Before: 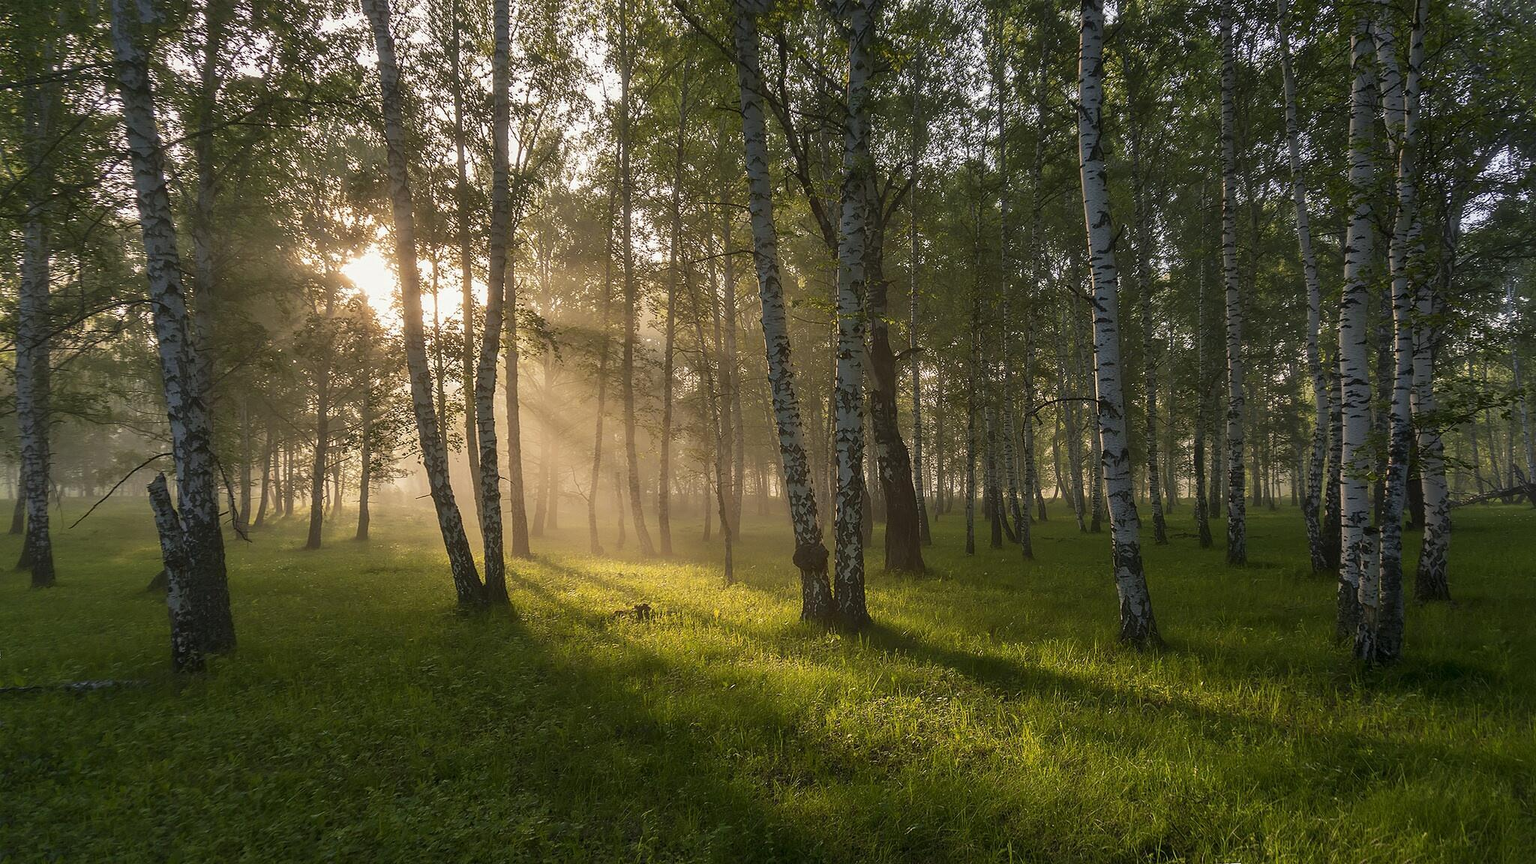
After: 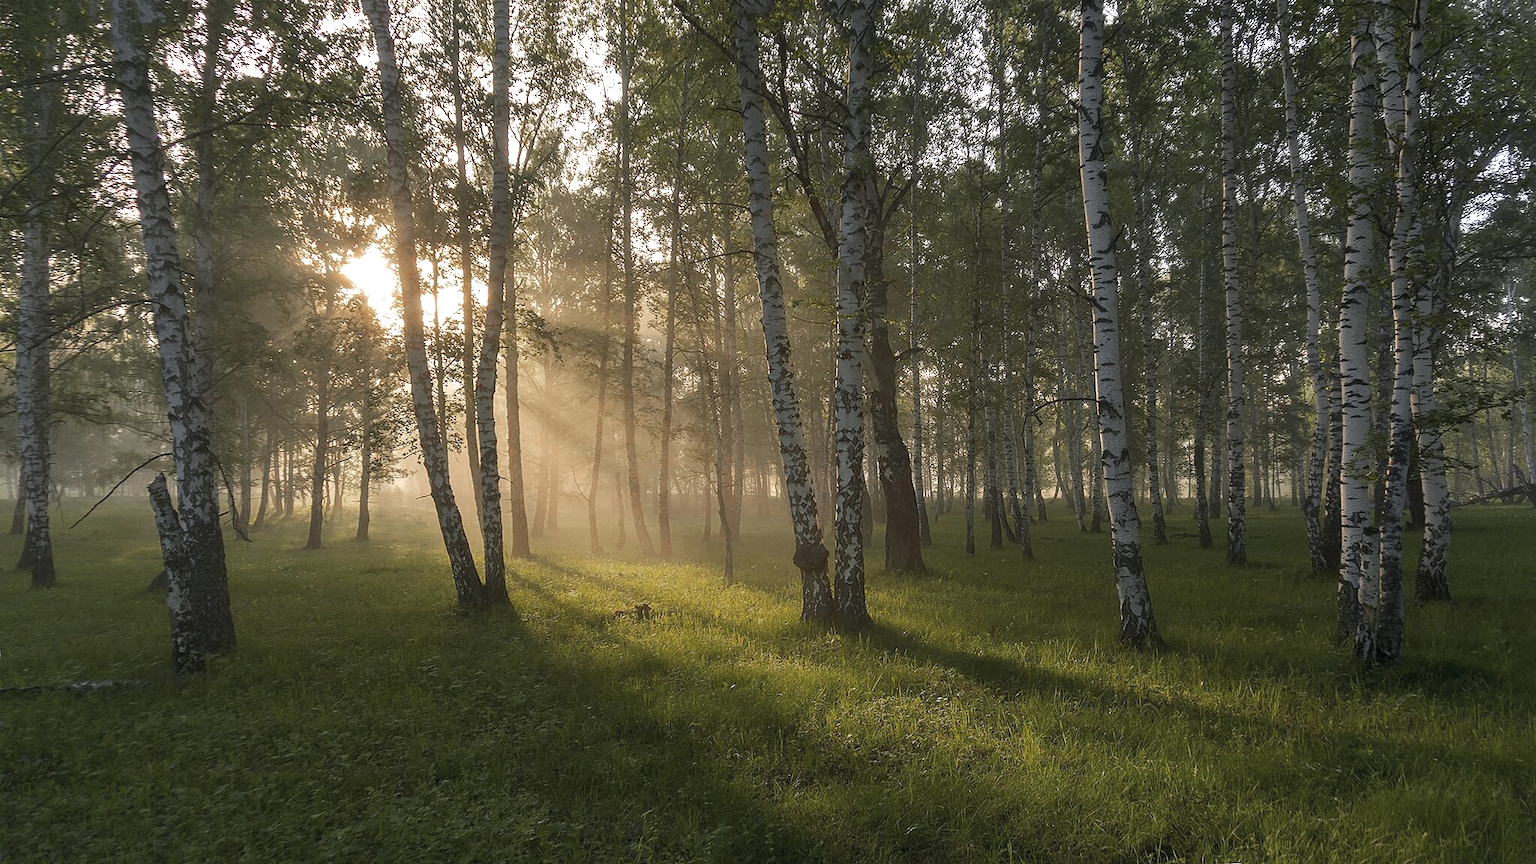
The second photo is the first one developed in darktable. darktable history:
exposure: exposure 0.565 EV, compensate highlight preservation false
color zones: curves: ch0 [(0, 0.48) (0.209, 0.398) (0.305, 0.332) (0.429, 0.493) (0.571, 0.5) (0.714, 0.5) (0.857, 0.5) (1, 0.48)]; ch1 [(0, 0.736) (0.143, 0.625) (0.225, 0.371) (0.429, 0.256) (0.571, 0.241) (0.714, 0.213) (0.857, 0.48) (1, 0.736)]; ch2 [(0, 0.448) (0.143, 0.498) (0.286, 0.5) (0.429, 0.5) (0.571, 0.5) (0.714, 0.5) (0.857, 0.5) (1, 0.448)]
